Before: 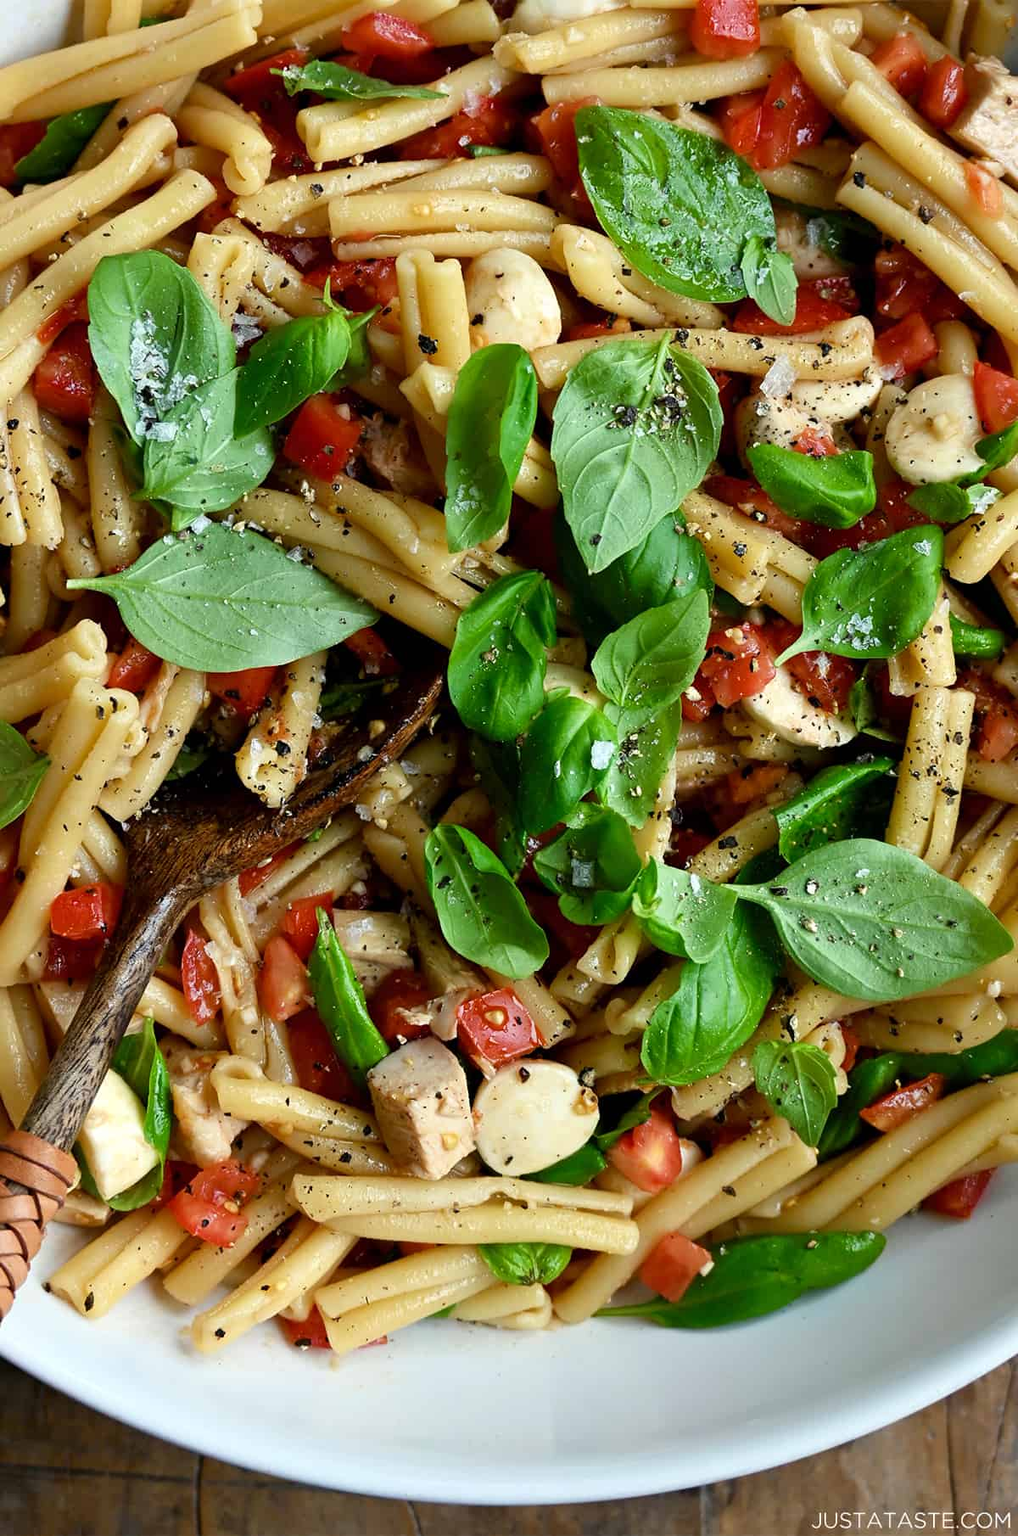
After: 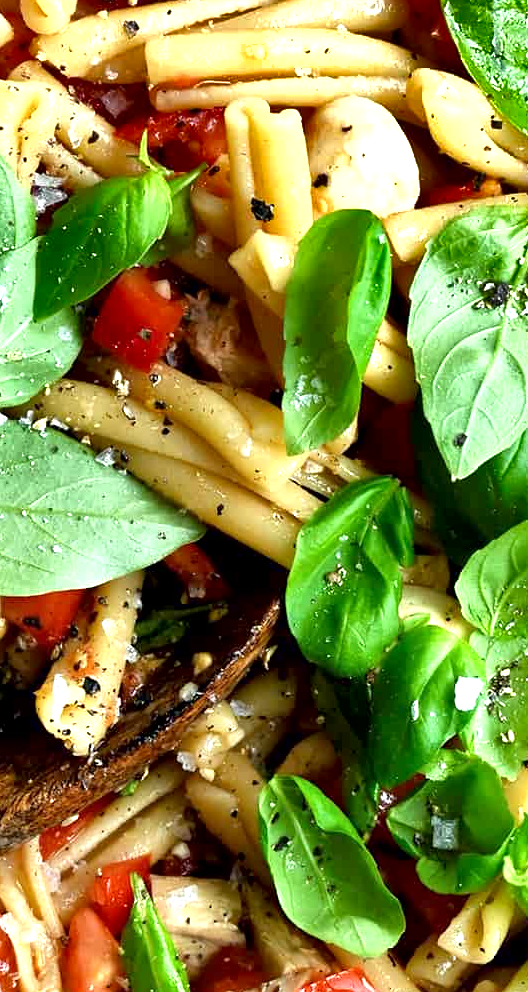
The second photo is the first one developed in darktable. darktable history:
local contrast: mode bilateral grid, contrast 20, coarseness 100, detail 150%, midtone range 0.2
shadows and highlights: soften with gaussian
crop: left 20.248%, top 10.86%, right 35.675%, bottom 34.321%
exposure: black level correction 0.001, exposure 0.955 EV, compensate exposure bias true, compensate highlight preservation false
